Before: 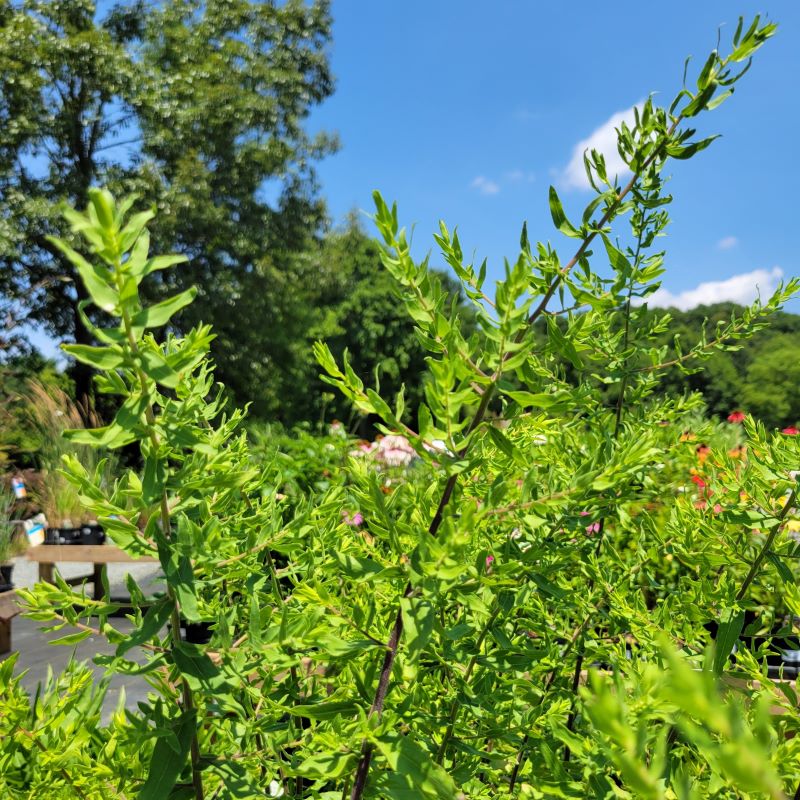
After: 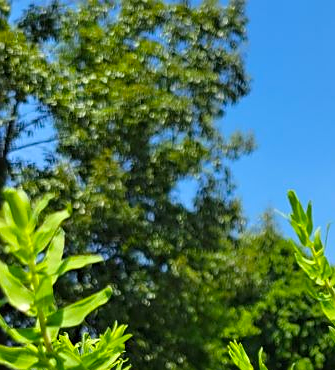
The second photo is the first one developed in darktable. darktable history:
crop and rotate: left 10.817%, top 0.062%, right 47.194%, bottom 53.626%
rotate and perspective: automatic cropping off
sharpen: on, module defaults
color balance: output saturation 120%
